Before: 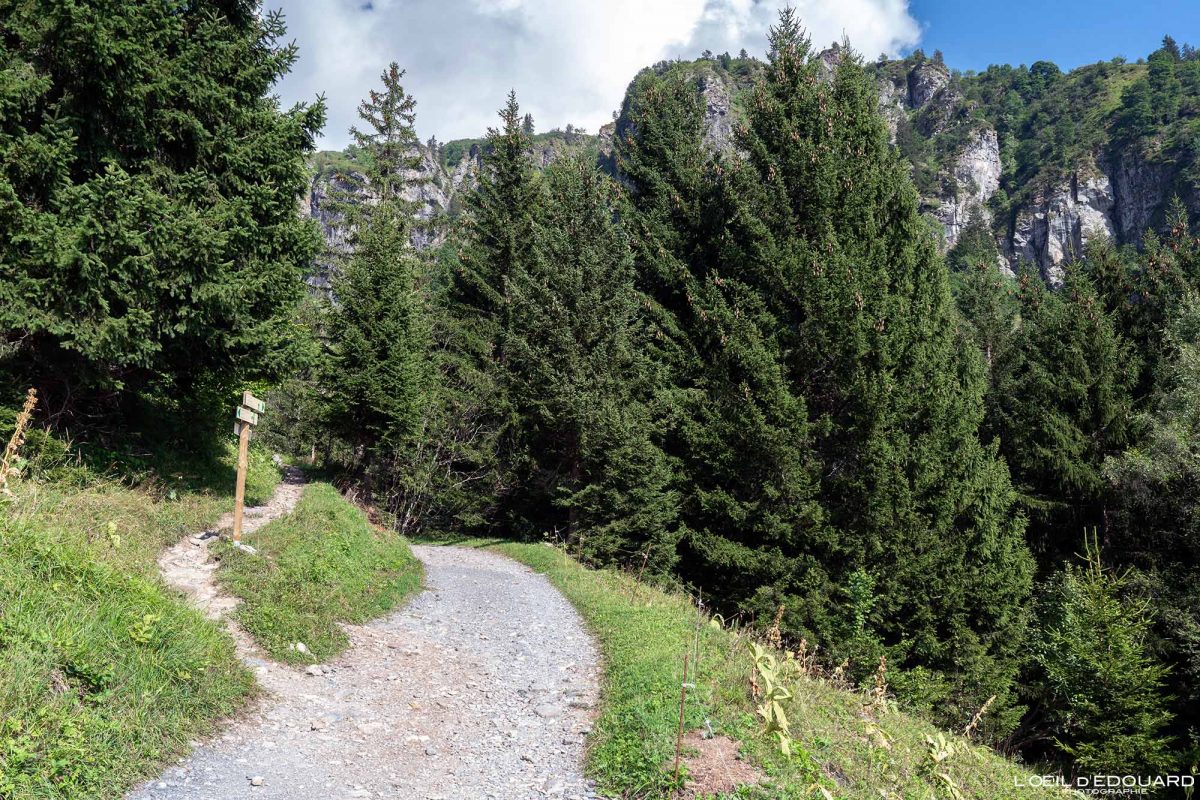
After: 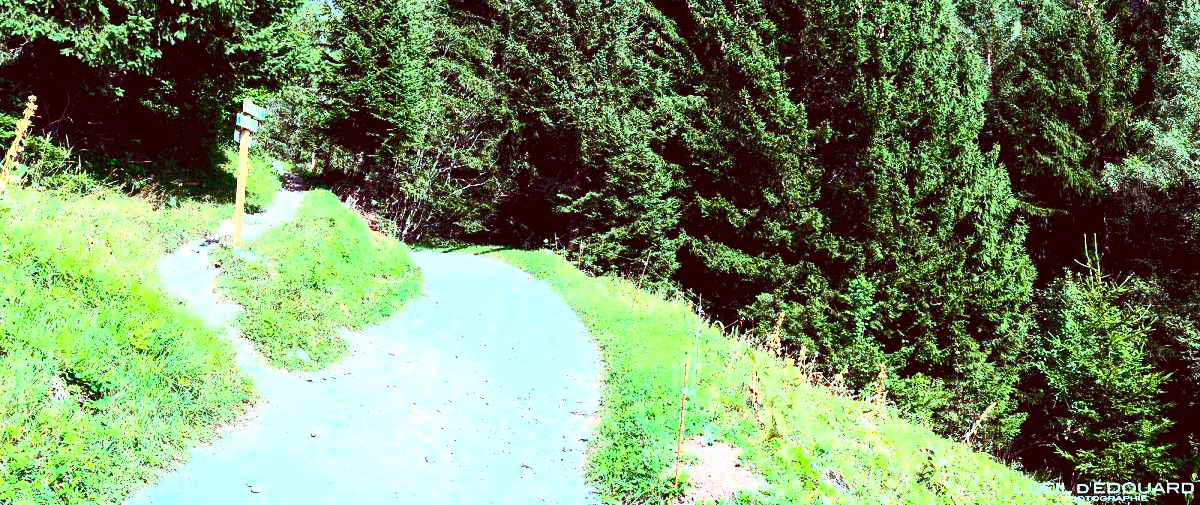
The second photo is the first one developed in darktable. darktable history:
color correction: highlights a* -14.54, highlights b* -16.09, shadows a* 10.39, shadows b* 29.78
color balance rgb: global offset › luminance -0.281%, global offset › chroma 0.316%, global offset › hue 262.98°, perceptual saturation grading › global saturation 36.309%, global vibrance 21.285%
exposure: black level correction 0.001, exposure 0.673 EV, compensate highlight preservation false
contrast brightness saturation: contrast 0.625, brightness 0.345, saturation 0.138
crop and rotate: top 36.766%
